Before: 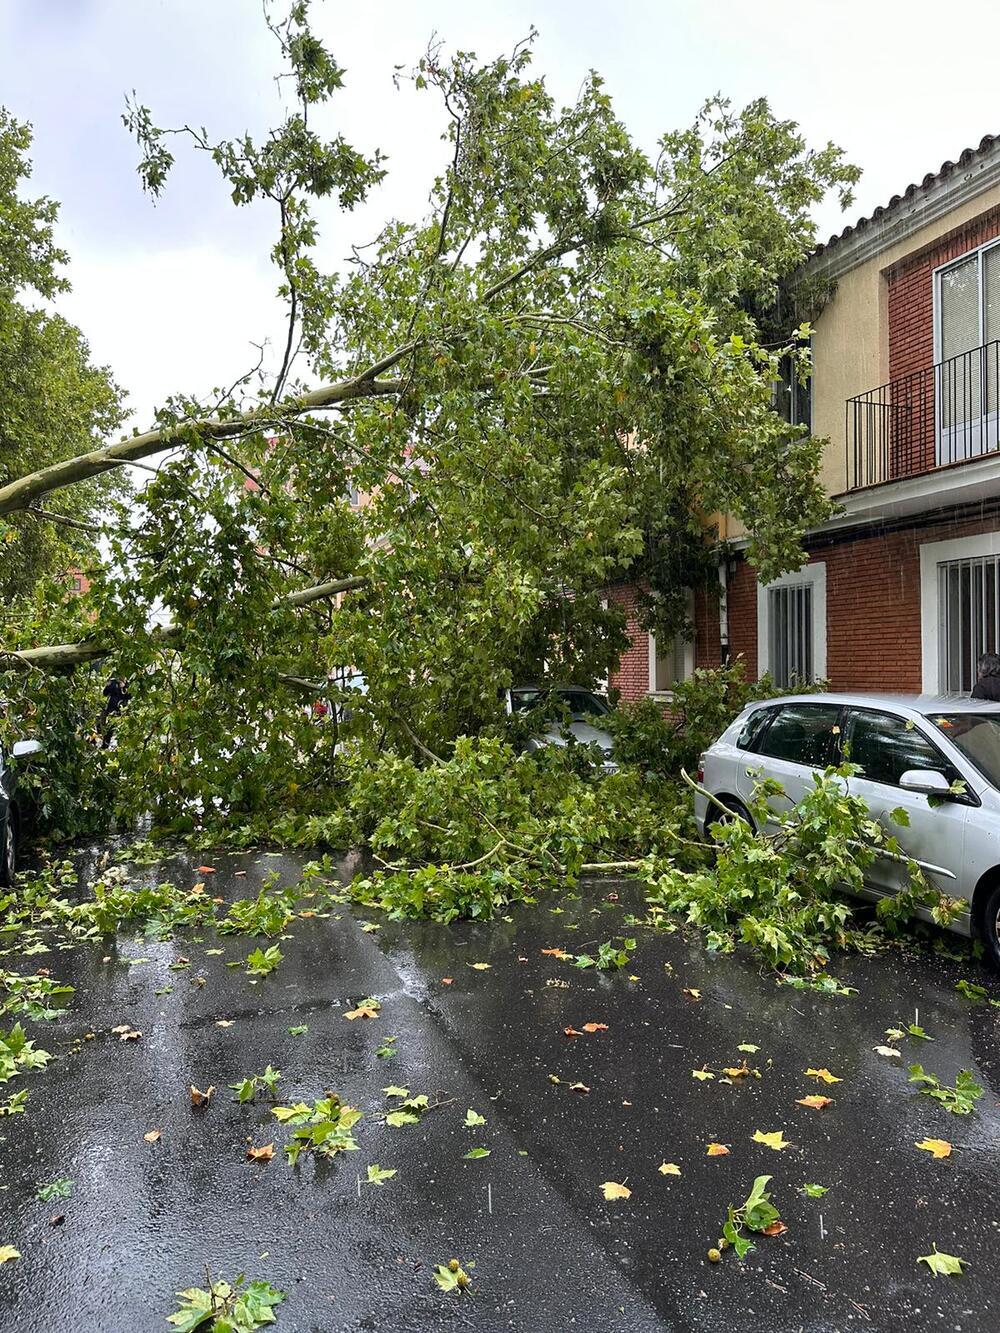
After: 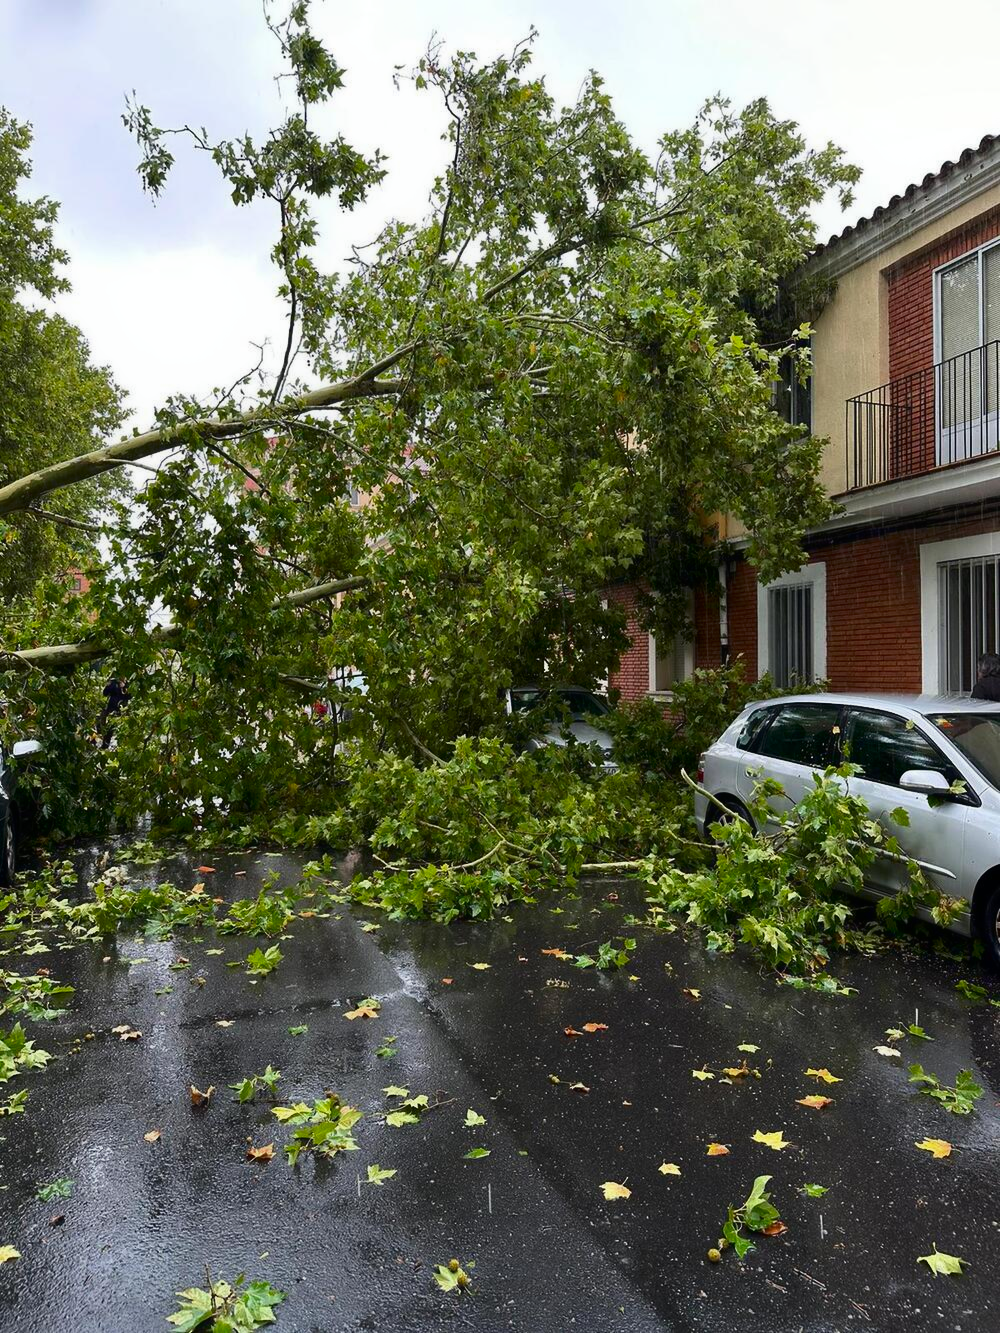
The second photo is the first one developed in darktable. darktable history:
contrast equalizer: octaves 7, y [[0.502, 0.505, 0.512, 0.529, 0.564, 0.588], [0.5 ×6], [0.502, 0.505, 0.512, 0.529, 0.564, 0.588], [0, 0.001, 0.001, 0.004, 0.008, 0.011], [0, 0.001, 0.001, 0.004, 0.008, 0.011]], mix -1
contrast brightness saturation: contrast 0.07, brightness -0.13, saturation 0.06
